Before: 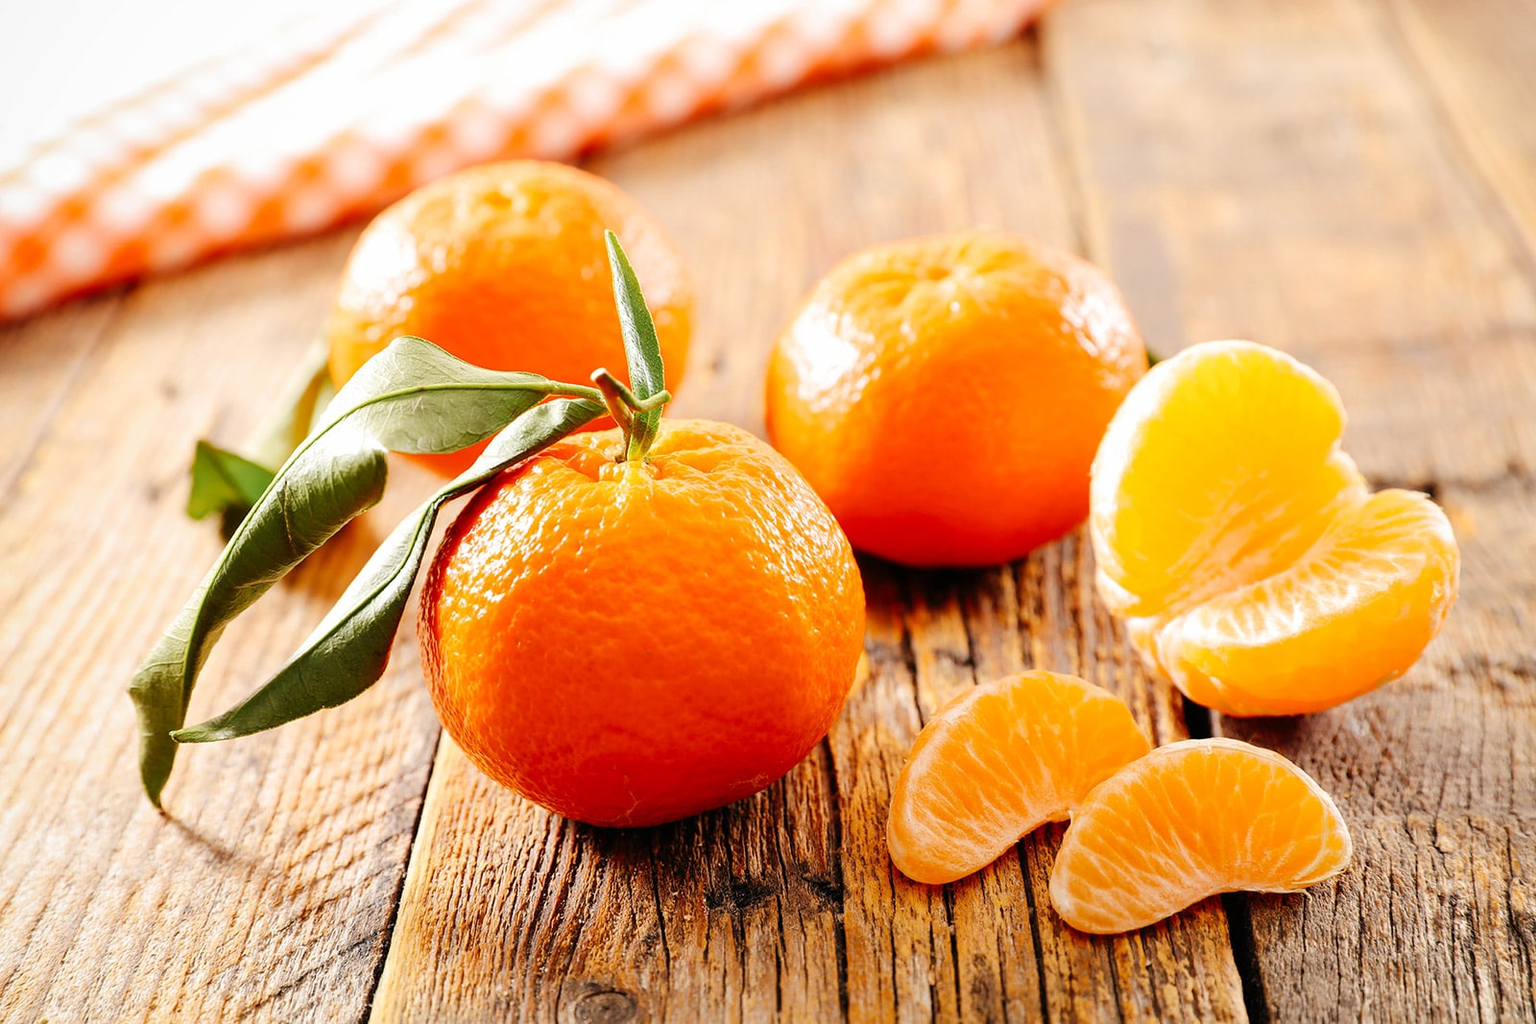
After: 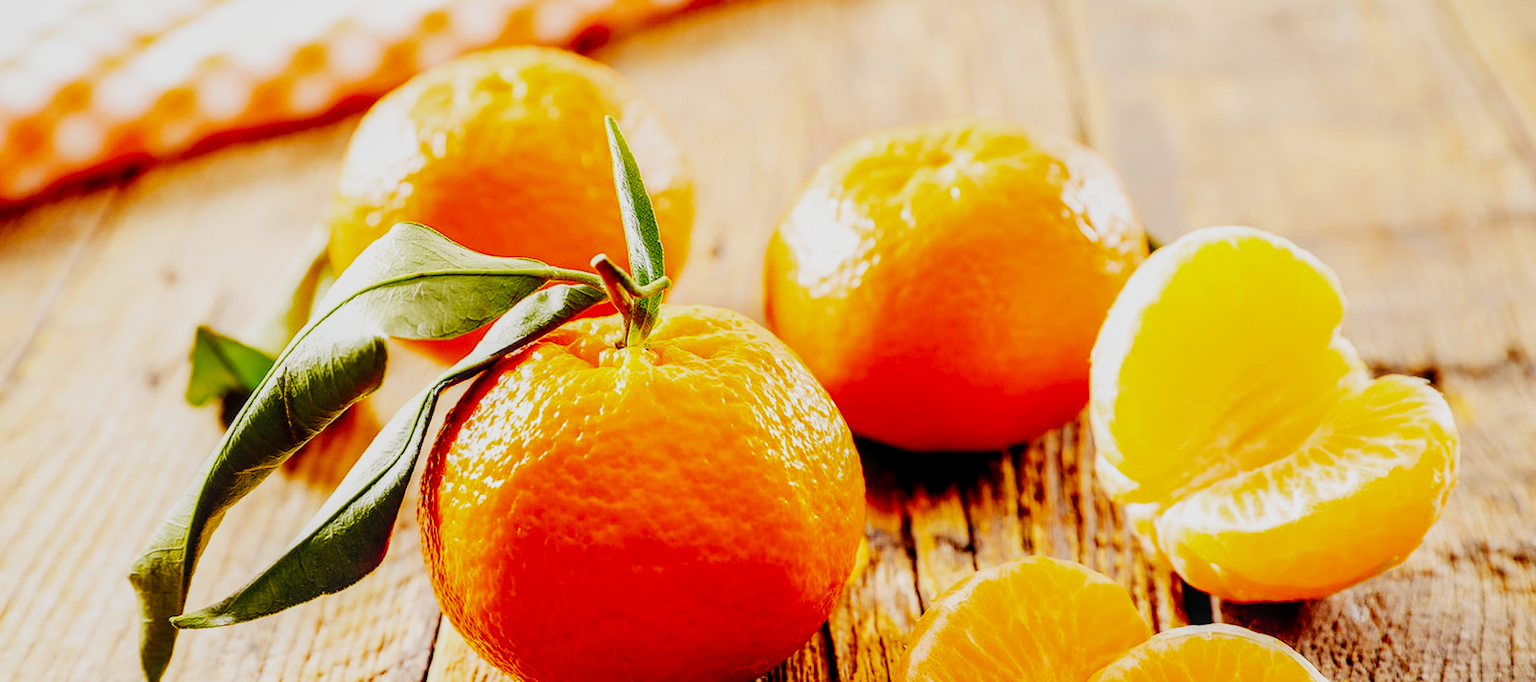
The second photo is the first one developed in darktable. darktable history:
local contrast: on, module defaults
crop: top 11.166%, bottom 22.168%
sigmoid: contrast 1.69, skew -0.23, preserve hue 0%, red attenuation 0.1, red rotation 0.035, green attenuation 0.1, green rotation -0.017, blue attenuation 0.15, blue rotation -0.052, base primaries Rec2020
color balance rgb: perceptual saturation grading › global saturation 30%, global vibrance 10%
